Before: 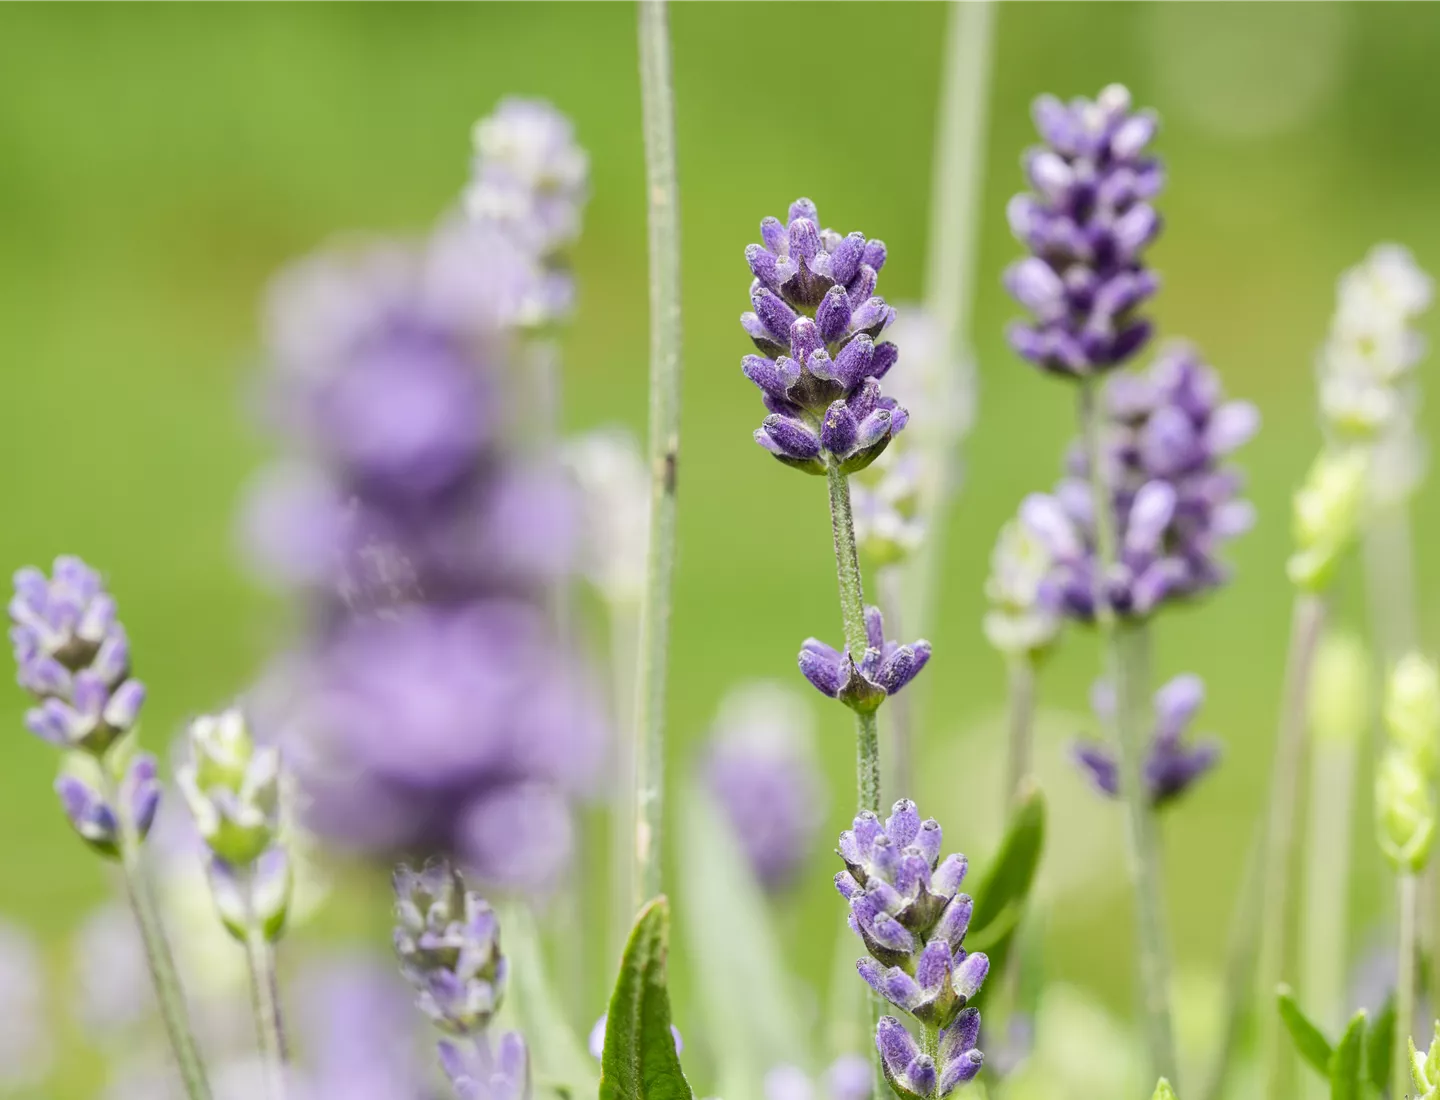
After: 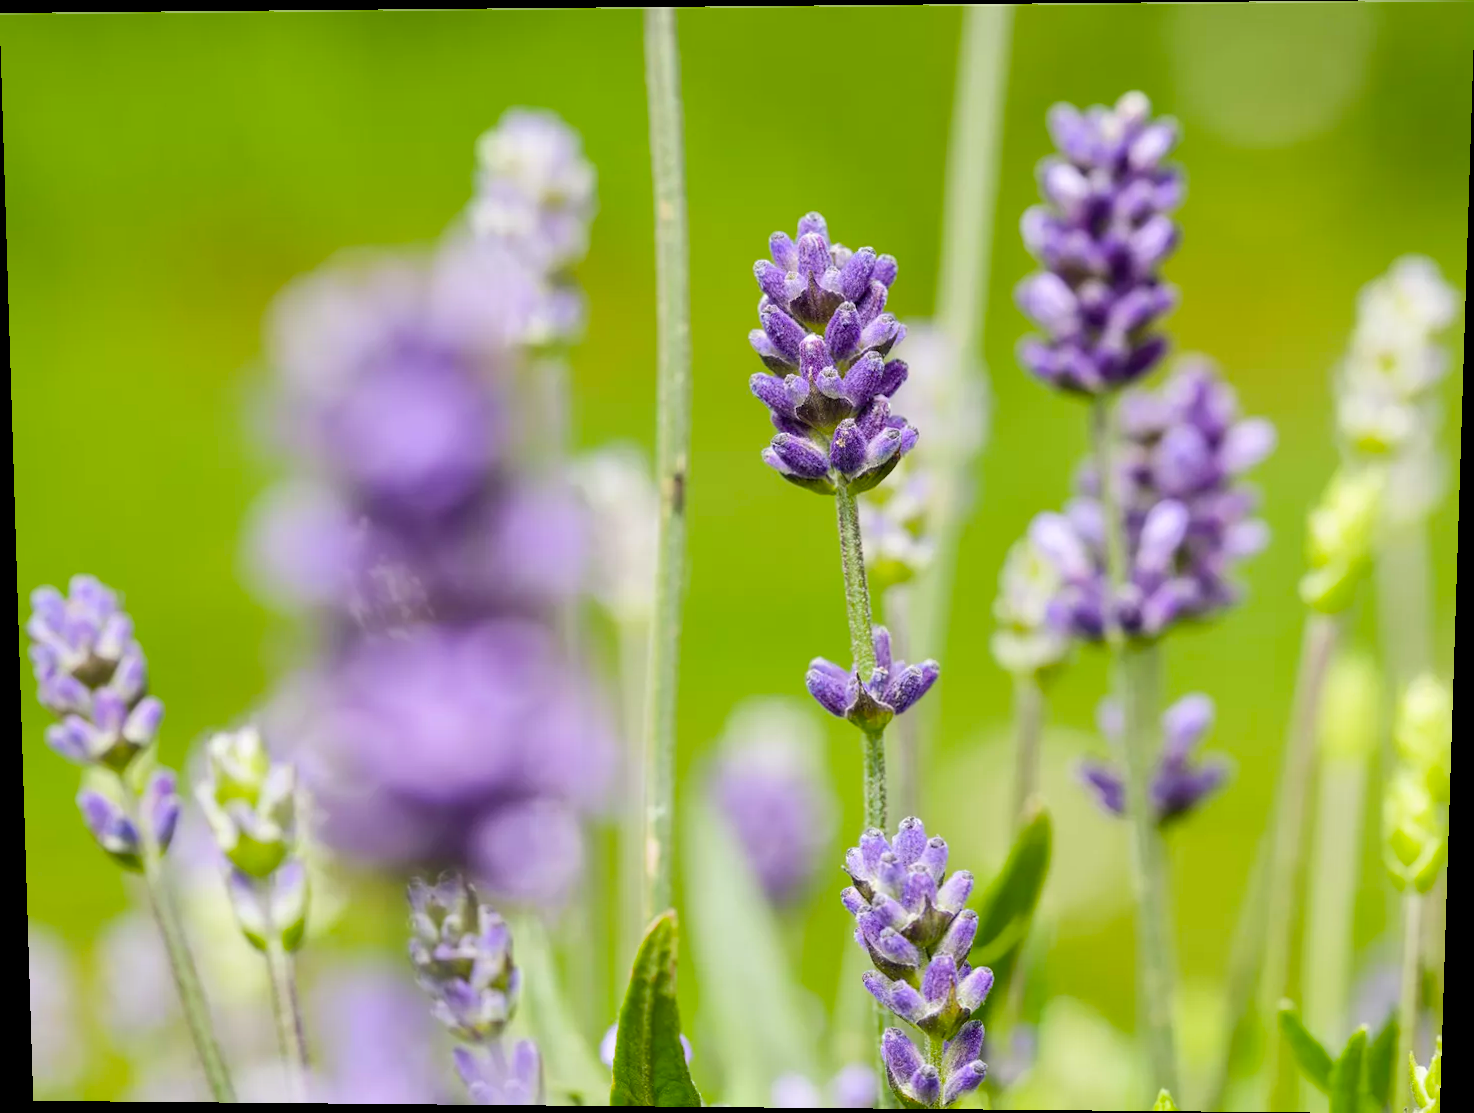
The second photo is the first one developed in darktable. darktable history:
rotate and perspective: lens shift (vertical) 0.048, lens shift (horizontal) -0.024, automatic cropping off
exposure: compensate highlight preservation false
color balance rgb: perceptual saturation grading › global saturation 25%, global vibrance 20%
